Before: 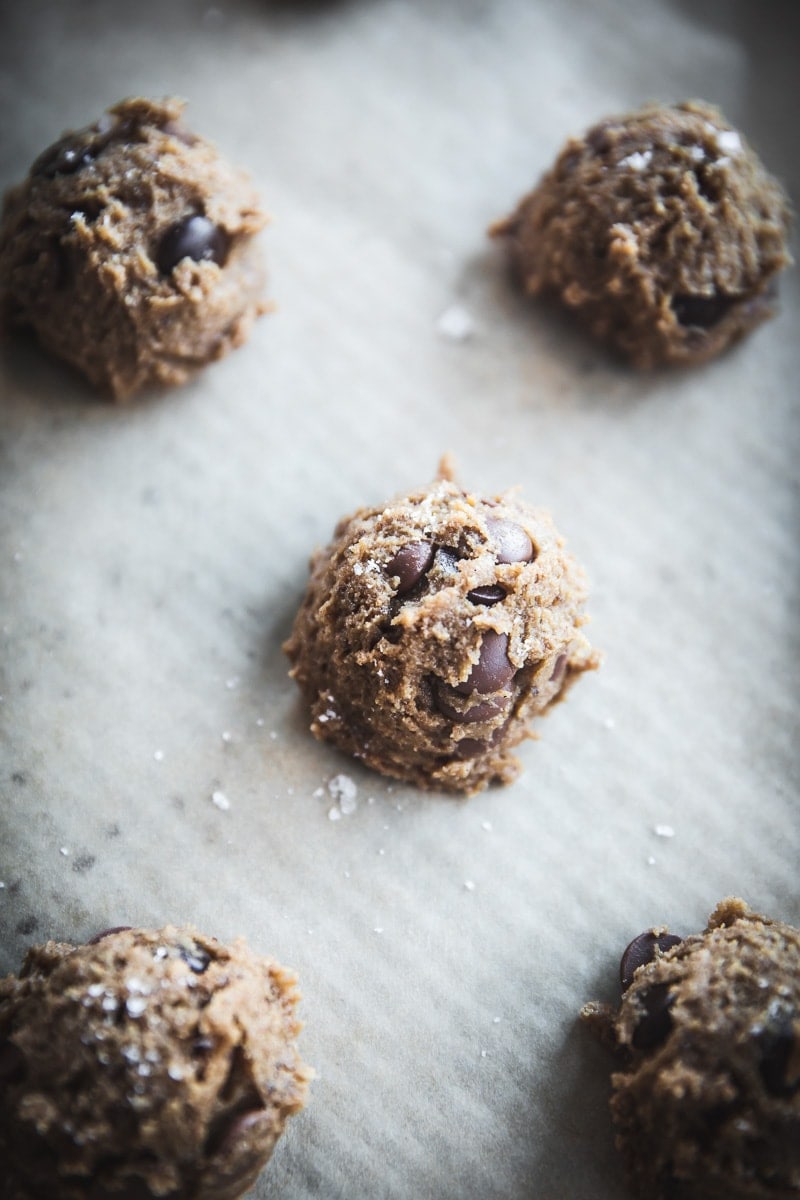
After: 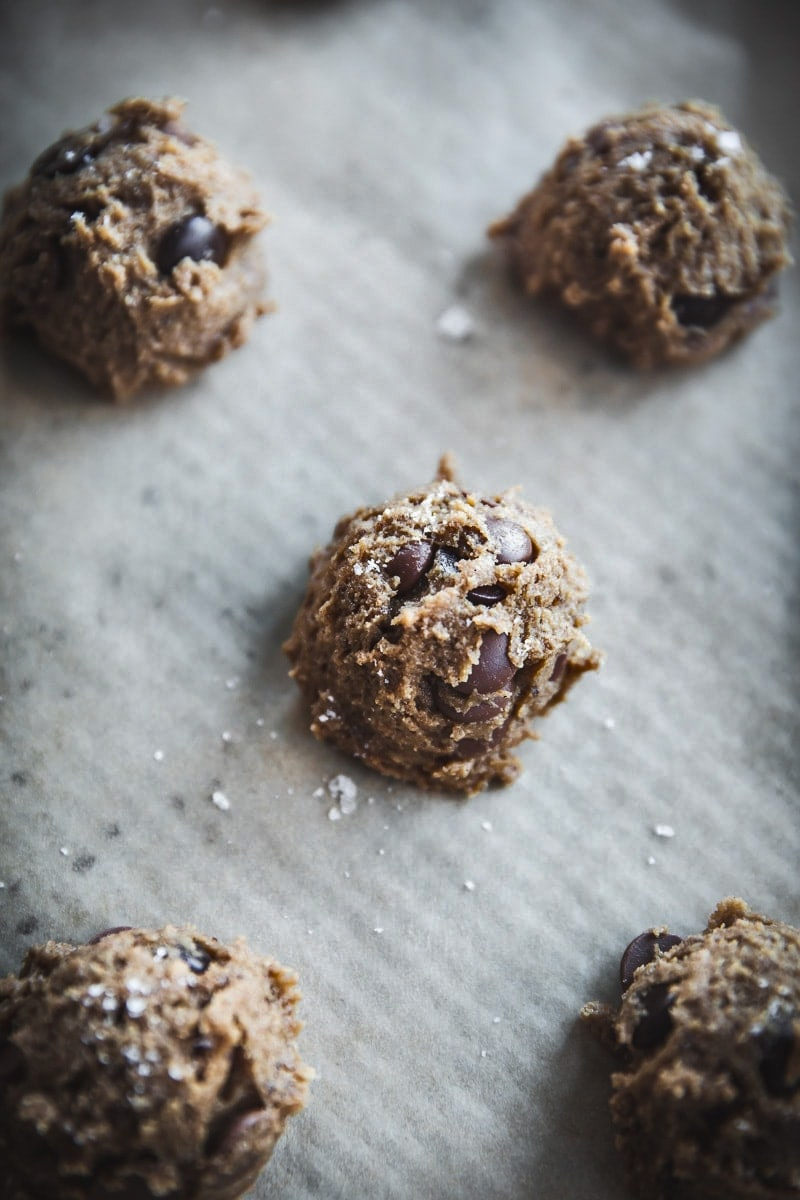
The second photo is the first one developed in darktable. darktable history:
shadows and highlights: shadows 20.94, highlights -82.34, soften with gaussian
